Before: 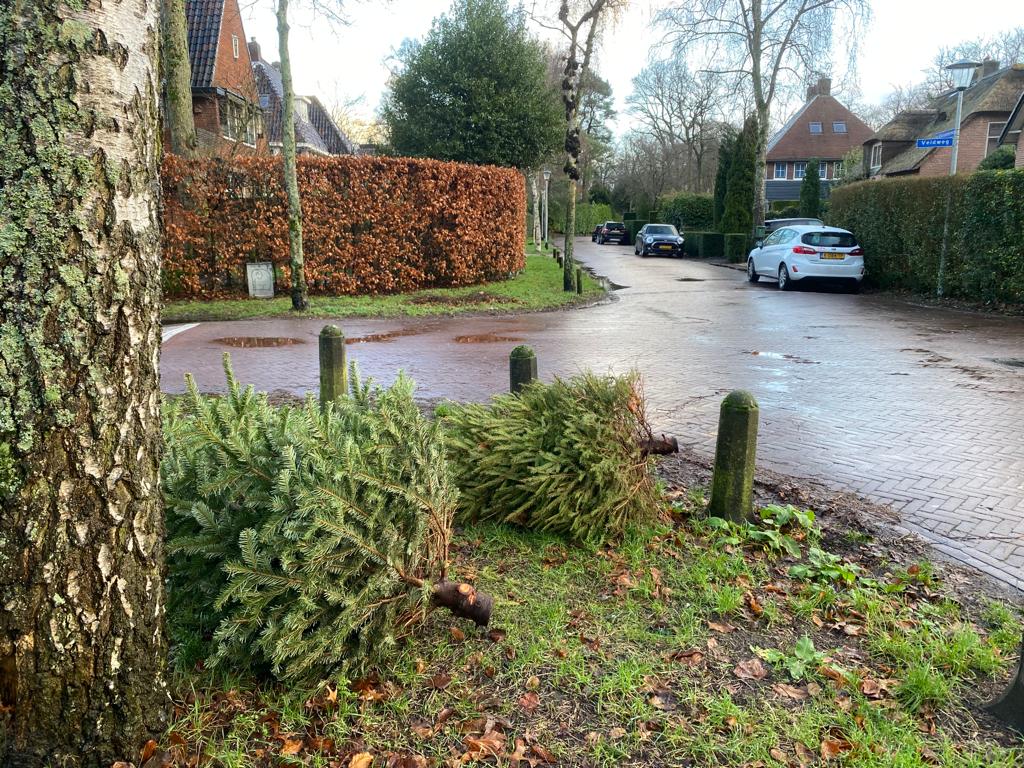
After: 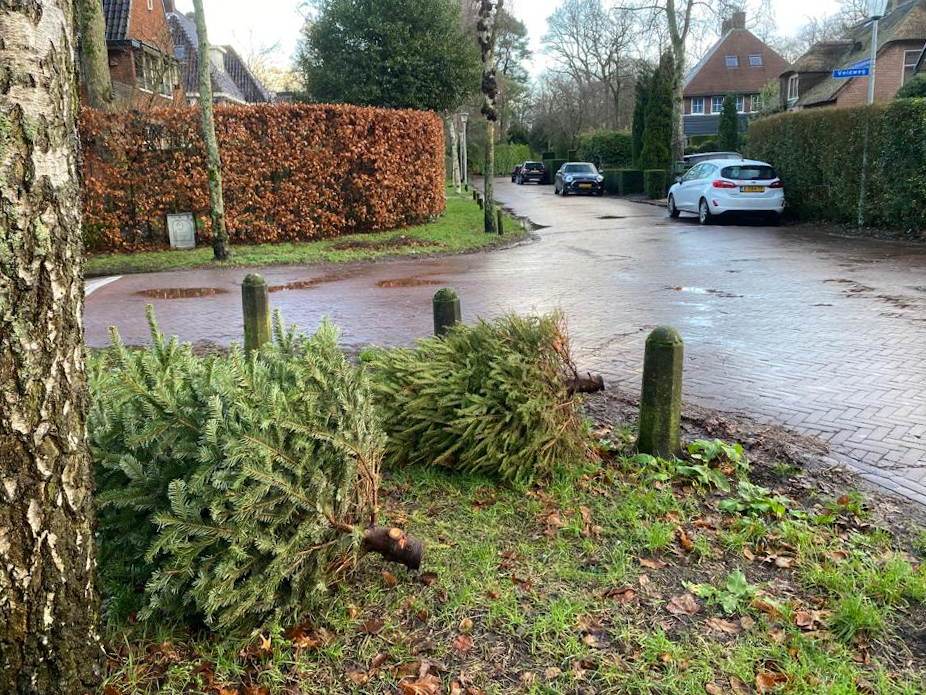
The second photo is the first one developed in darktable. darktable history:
crop and rotate: angle 1.77°, left 5.78%, top 5.695%
